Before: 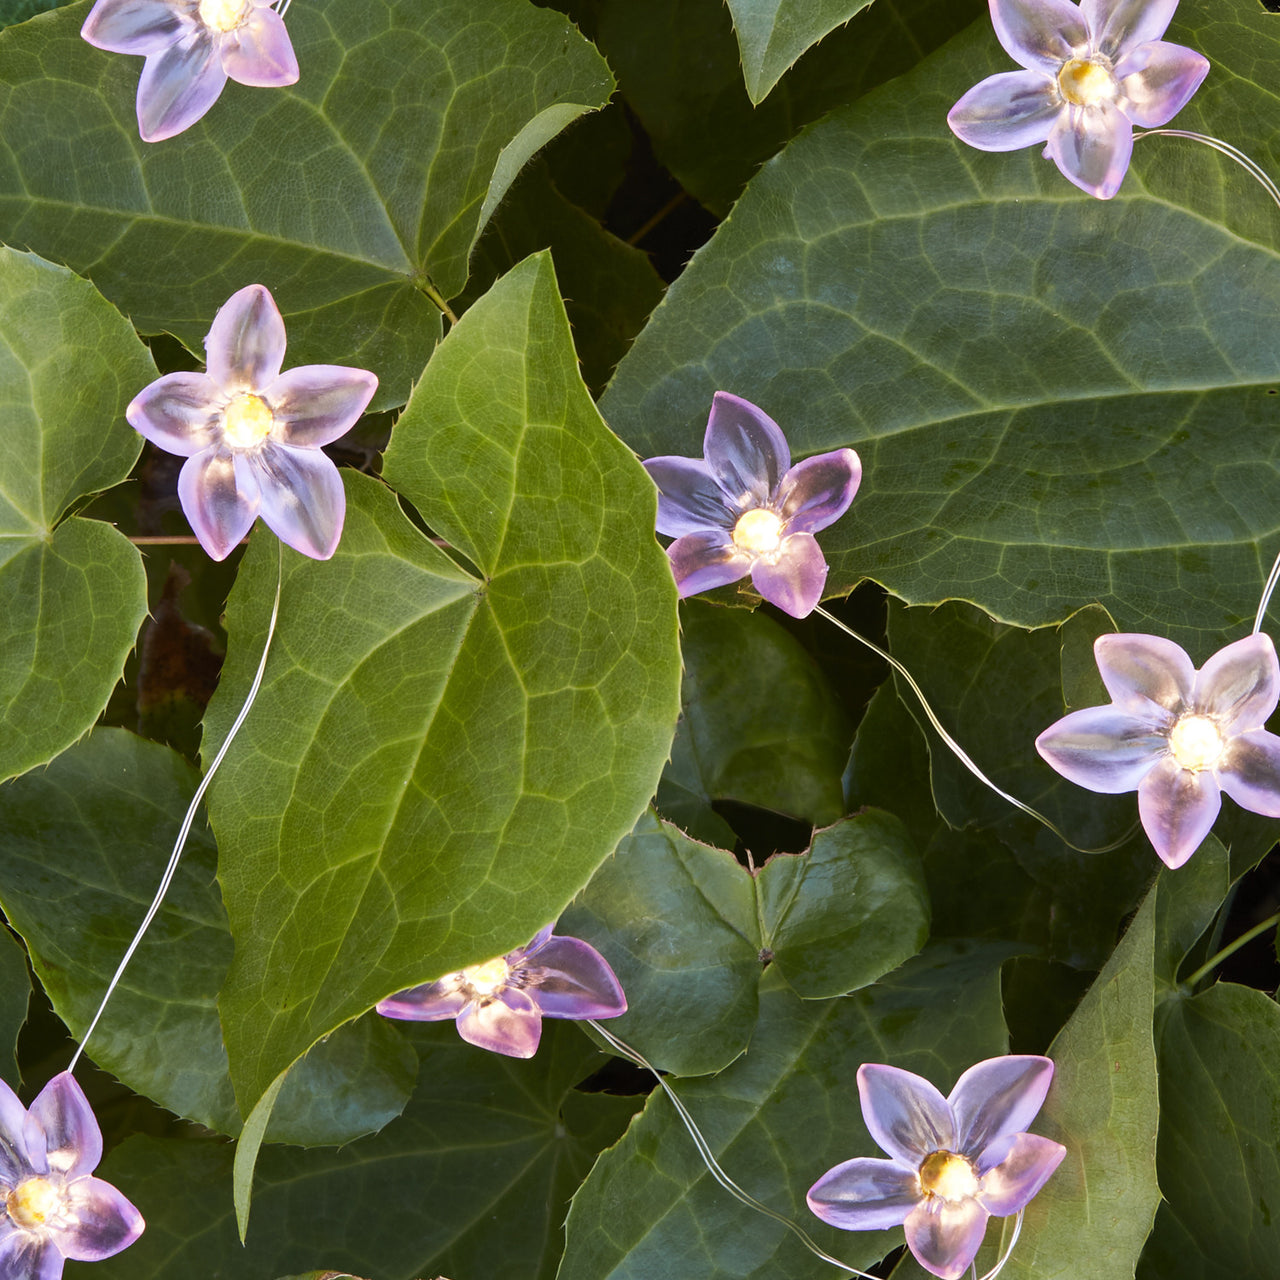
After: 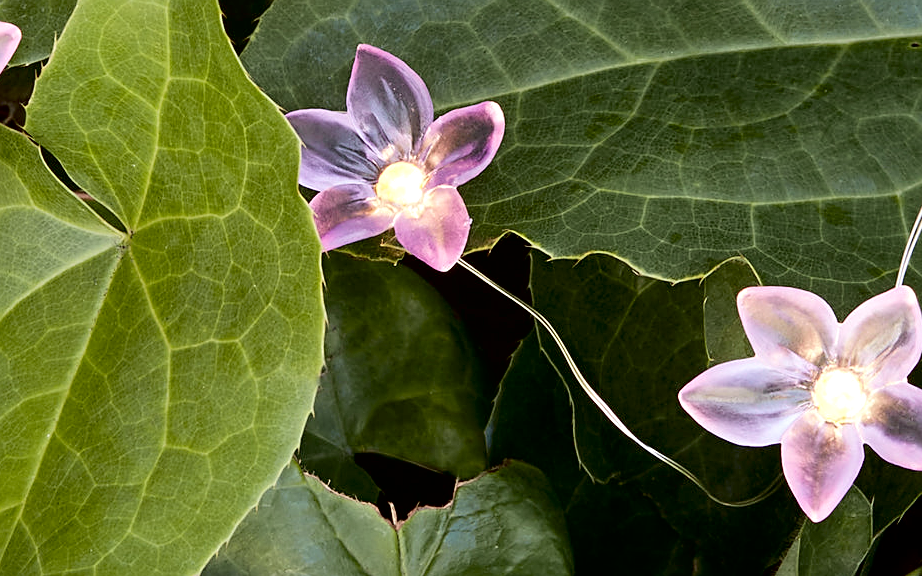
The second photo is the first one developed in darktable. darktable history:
crop and rotate: left 27.891%, top 27.154%, bottom 27.788%
exposure: black level correction 0.009, exposure 0.11 EV, compensate exposure bias true, compensate highlight preservation false
tone curve: curves: ch0 [(0.003, 0) (0.066, 0.023) (0.149, 0.094) (0.264, 0.238) (0.395, 0.421) (0.517, 0.56) (0.688, 0.743) (0.813, 0.846) (1, 1)]; ch1 [(0, 0) (0.164, 0.115) (0.337, 0.332) (0.39, 0.398) (0.464, 0.461) (0.501, 0.5) (0.507, 0.503) (0.534, 0.537) (0.577, 0.59) (0.652, 0.681) (0.733, 0.749) (0.811, 0.796) (1, 1)]; ch2 [(0, 0) (0.337, 0.382) (0.464, 0.476) (0.501, 0.502) (0.527, 0.54) (0.551, 0.565) (0.6, 0.59) (0.687, 0.675) (1, 1)], color space Lab, independent channels, preserve colors none
sharpen: on, module defaults
